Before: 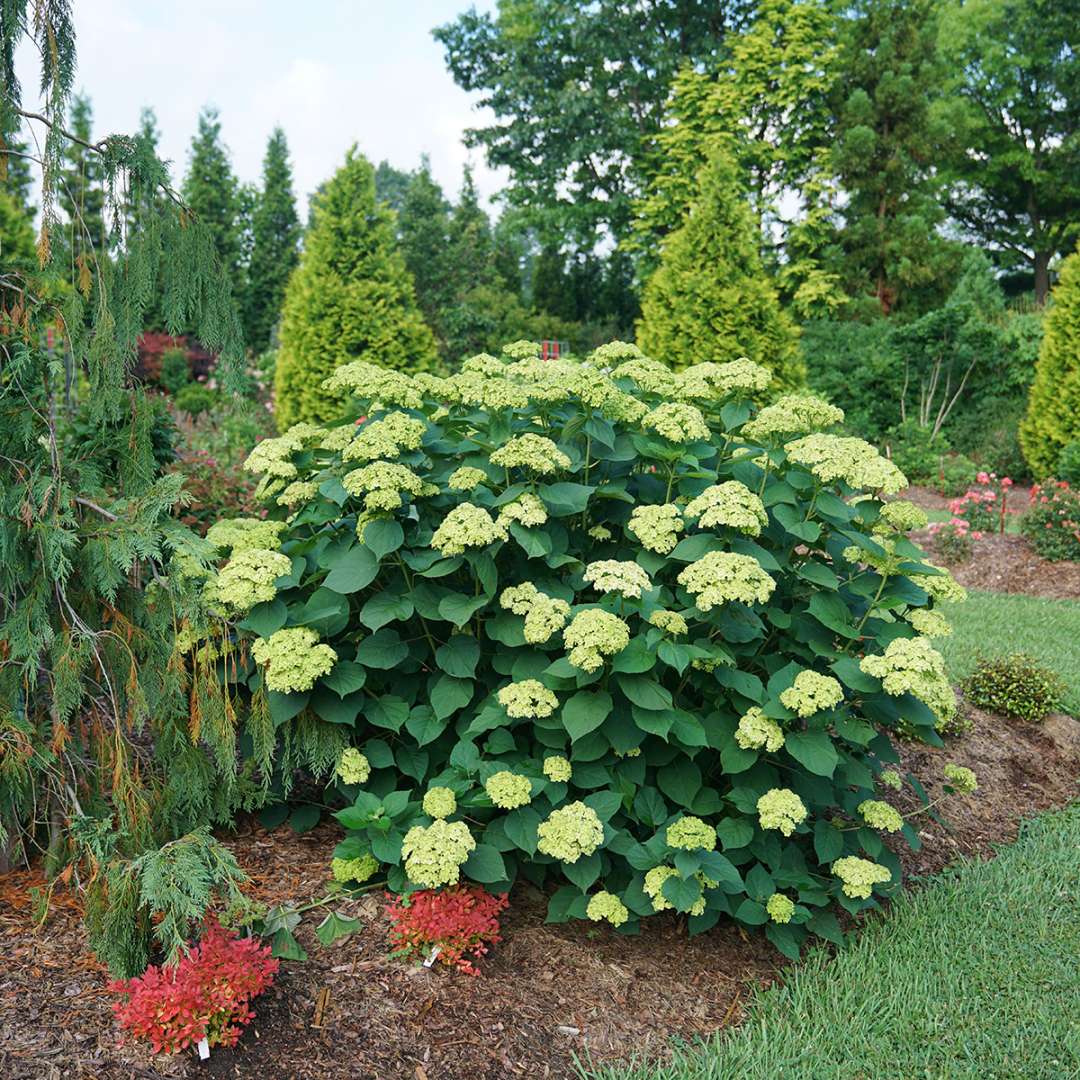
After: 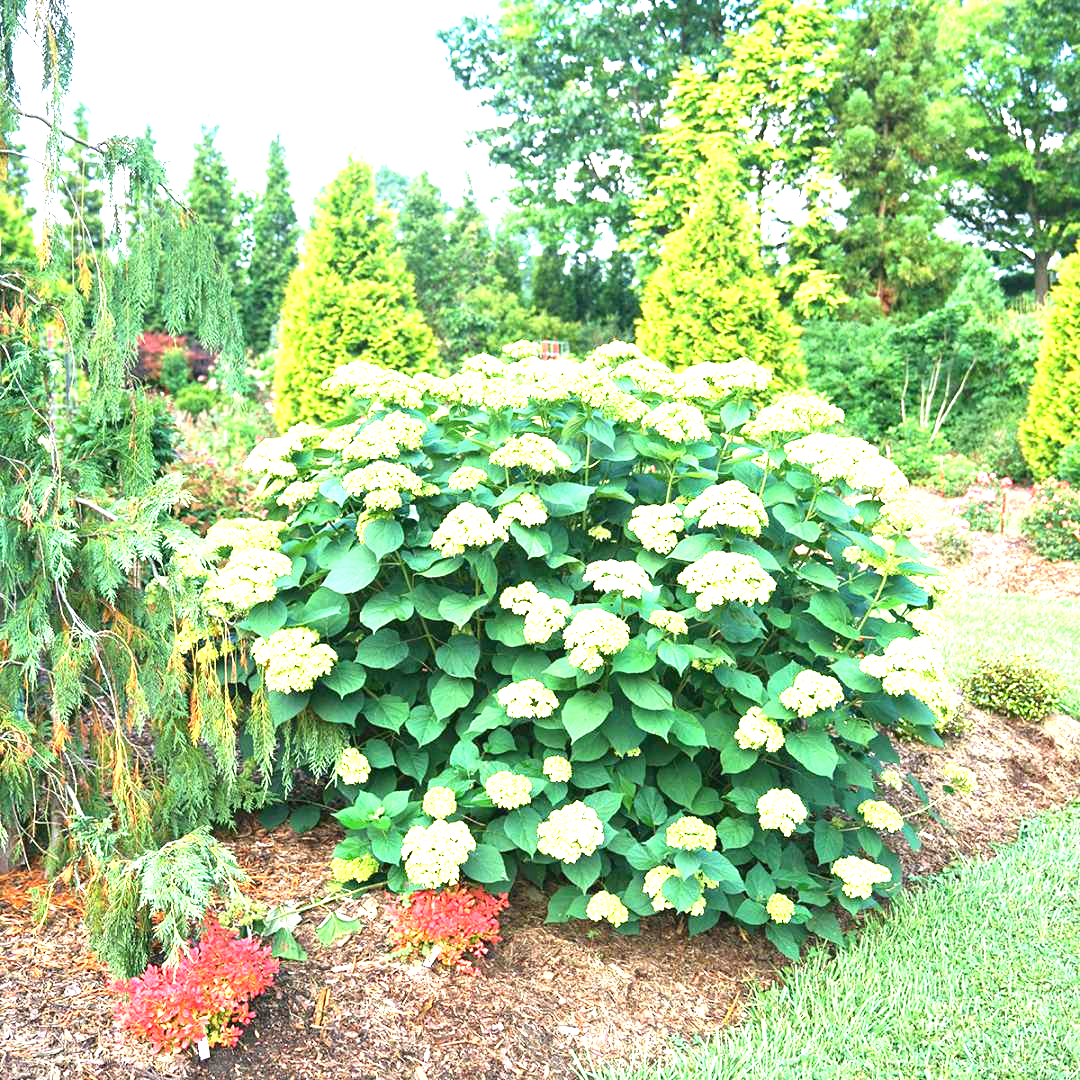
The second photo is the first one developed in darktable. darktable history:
exposure: black level correction 0, exposure 2.142 EV, compensate highlight preservation false
